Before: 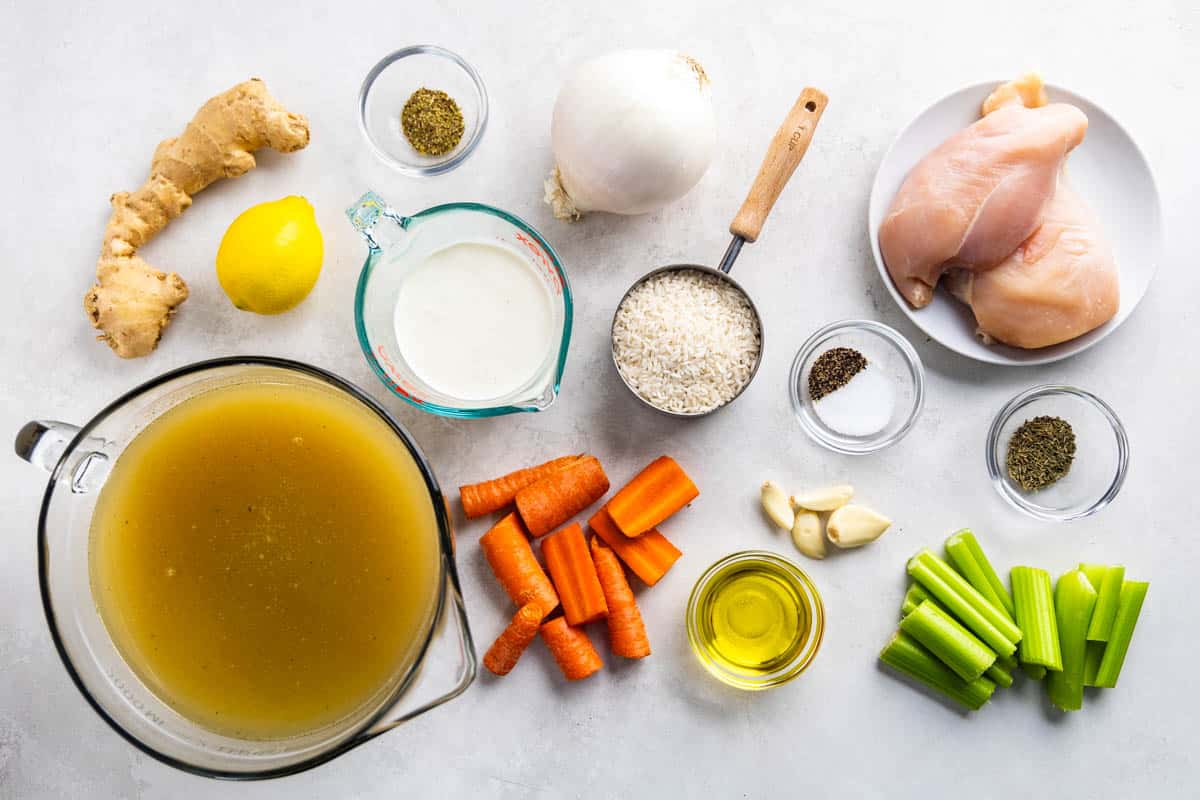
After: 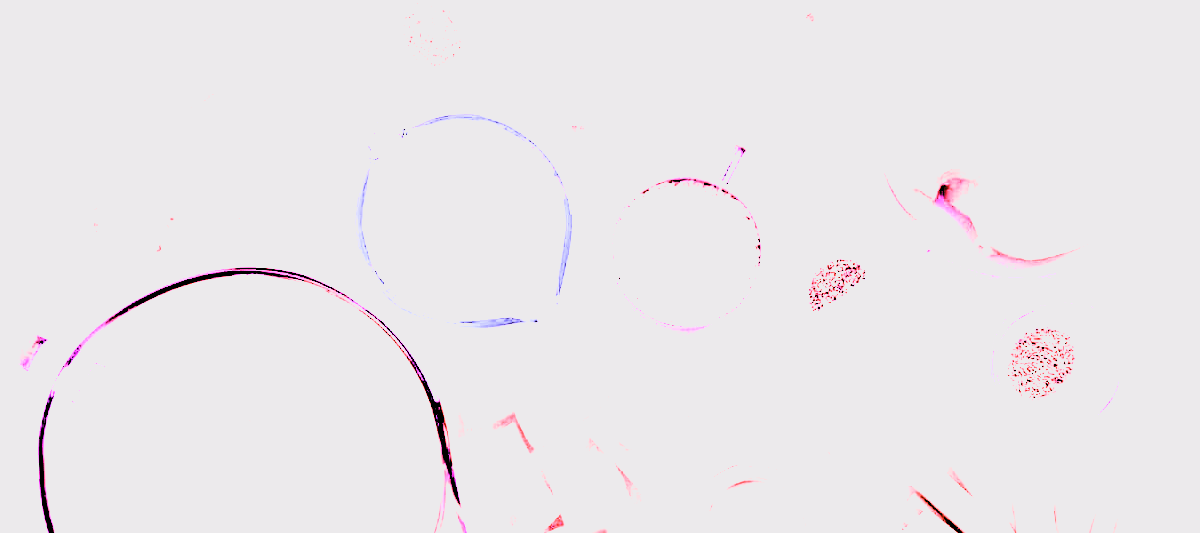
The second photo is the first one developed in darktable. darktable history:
crop: top 11.166%, bottom 22.168%
exposure: black level correction 0.029, exposure -0.073 EV, compensate highlight preservation false
white balance: red 8, blue 8
levels: levels [0.514, 0.759, 1]
tone curve: curves: ch0 [(0, 0.031) (0.139, 0.084) (0.311, 0.278) (0.495, 0.544) (0.718, 0.816) (0.841, 0.909) (1, 0.967)]; ch1 [(0, 0) (0.272, 0.249) (0.388, 0.385) (0.469, 0.456) (0.495, 0.497) (0.538, 0.545) (0.578, 0.595) (0.707, 0.778) (1, 1)]; ch2 [(0, 0) (0.125, 0.089) (0.353, 0.329) (0.443, 0.408) (0.502, 0.499) (0.557, 0.531) (0.608, 0.631) (1, 1)], color space Lab, independent channels, preserve colors none
contrast brightness saturation: contrast 0.2, brightness 0.16, saturation 0.22
filmic rgb: black relative exposure -5 EV, white relative exposure 3.2 EV, hardness 3.42, contrast 1.2, highlights saturation mix -30%
